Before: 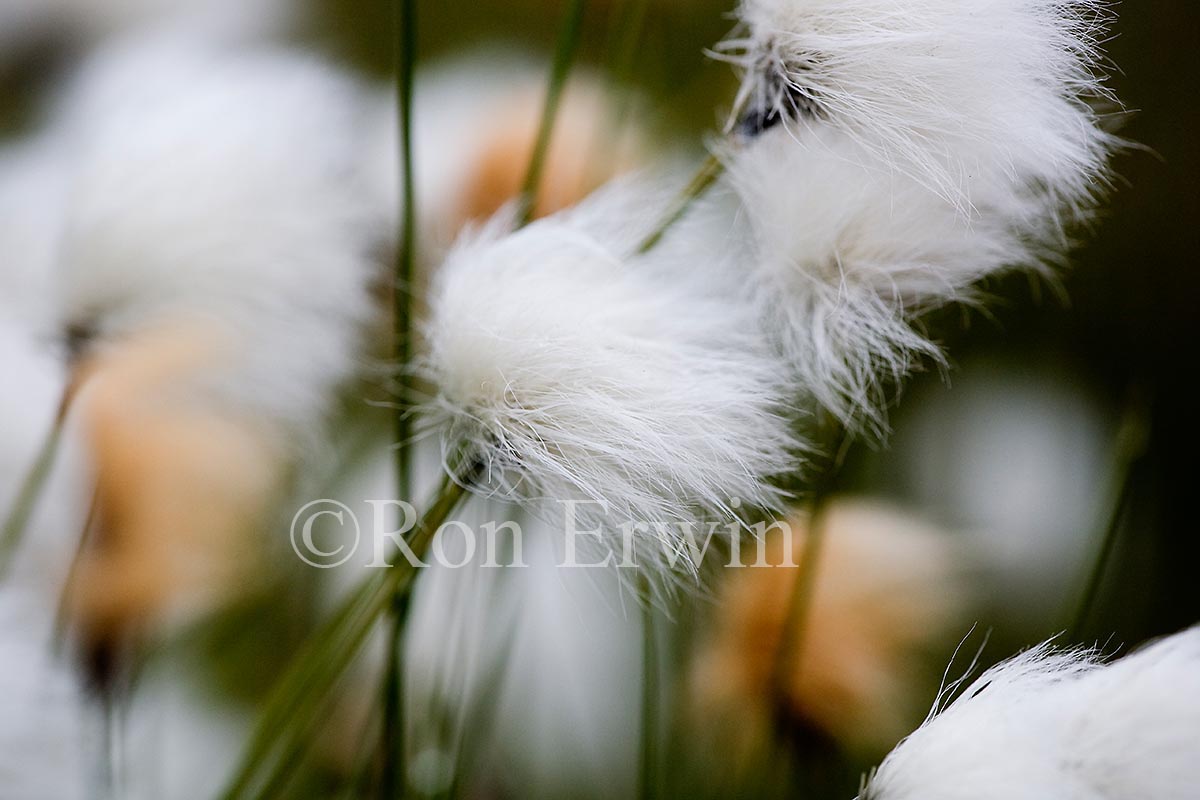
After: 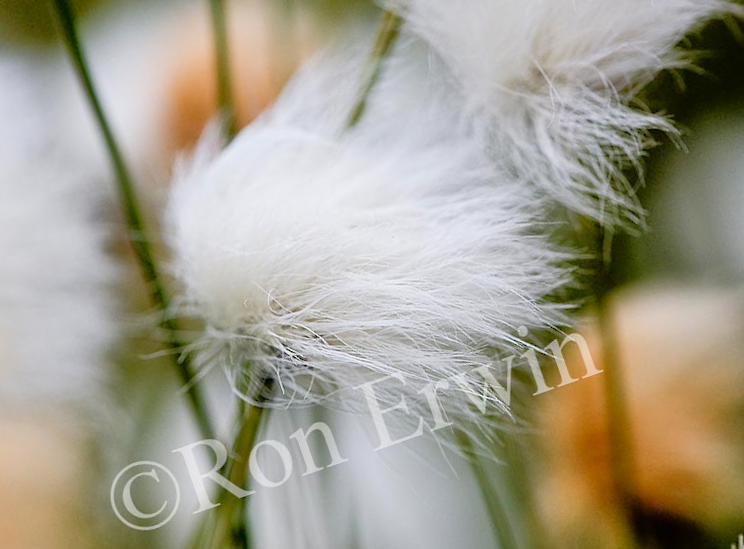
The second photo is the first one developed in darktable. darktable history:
contrast brightness saturation: contrast 0.084, saturation 0.021
crop and rotate: angle 19.2°, left 6.834%, right 3.929%, bottom 1.171%
tone equalizer: -7 EV 0.147 EV, -6 EV 0.577 EV, -5 EV 1.12 EV, -4 EV 1.36 EV, -3 EV 1.12 EV, -2 EV 0.6 EV, -1 EV 0.157 EV
